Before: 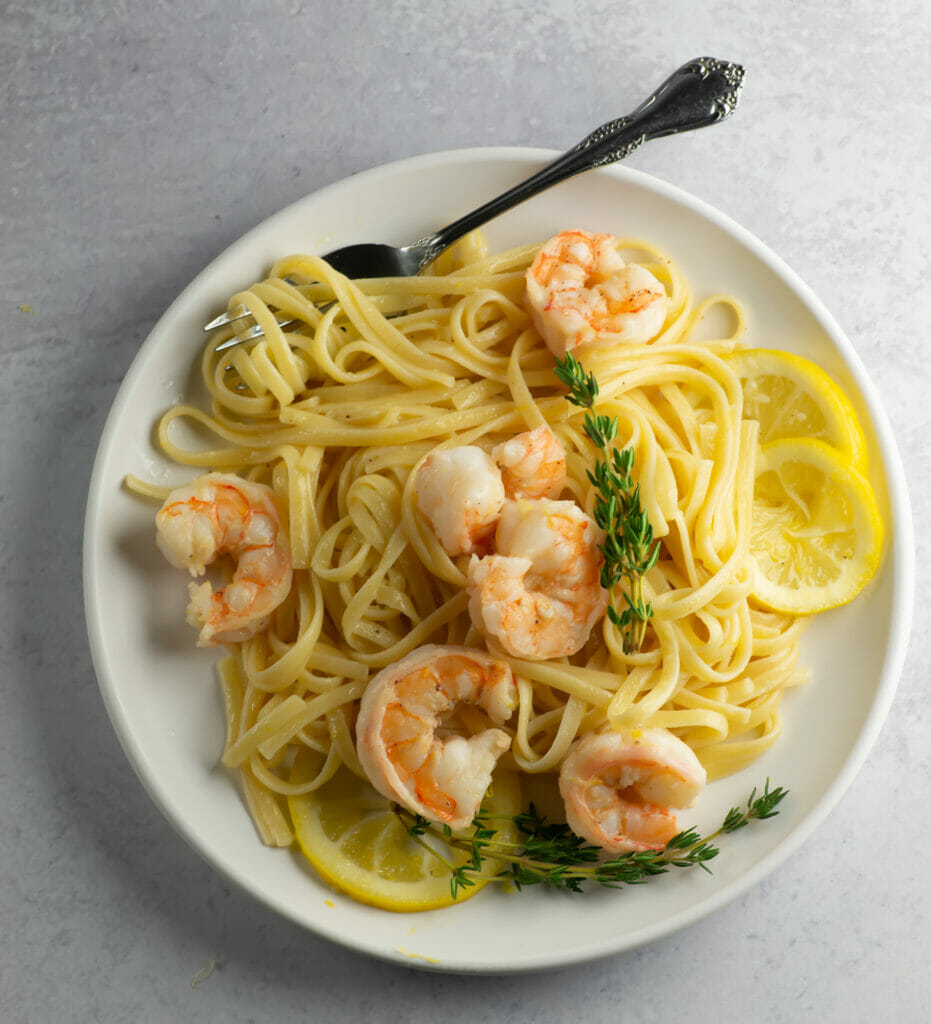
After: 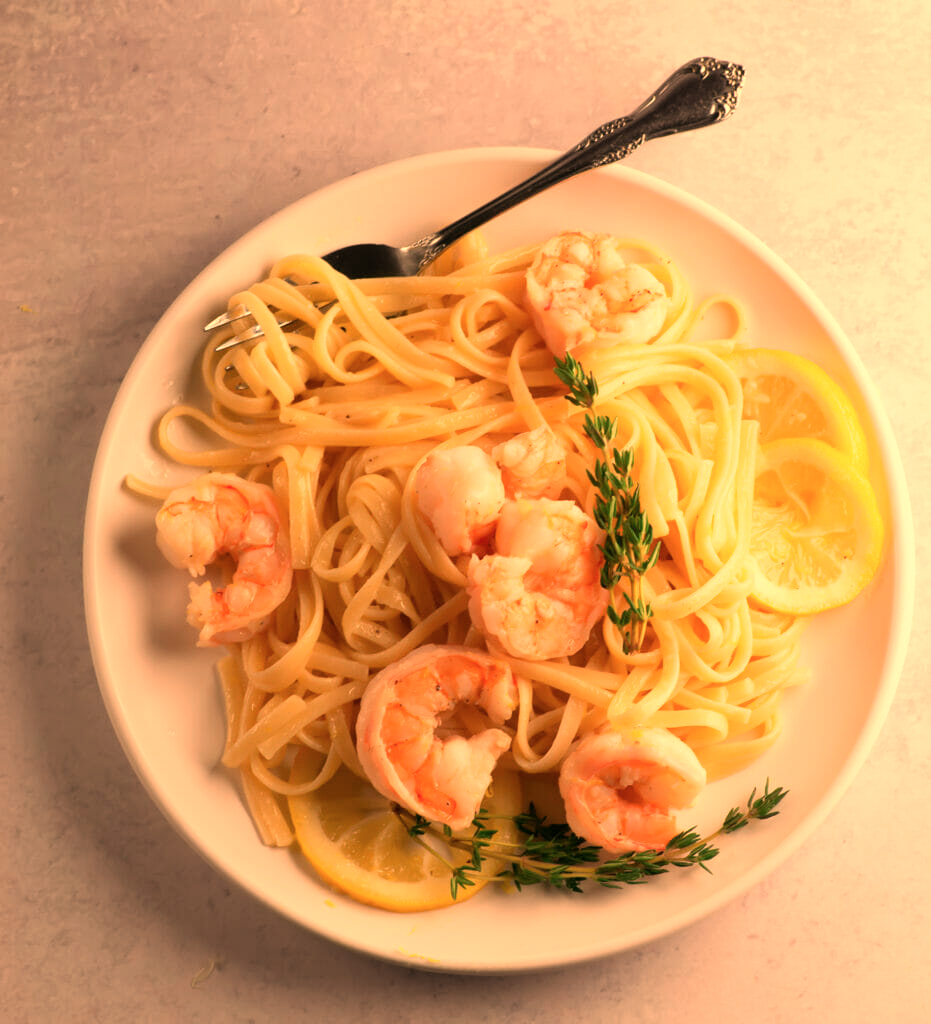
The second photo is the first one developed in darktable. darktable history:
white balance: red 1.467, blue 0.684
color calibration: illuminant as shot in camera, x 0.358, y 0.373, temperature 4628.91 K
